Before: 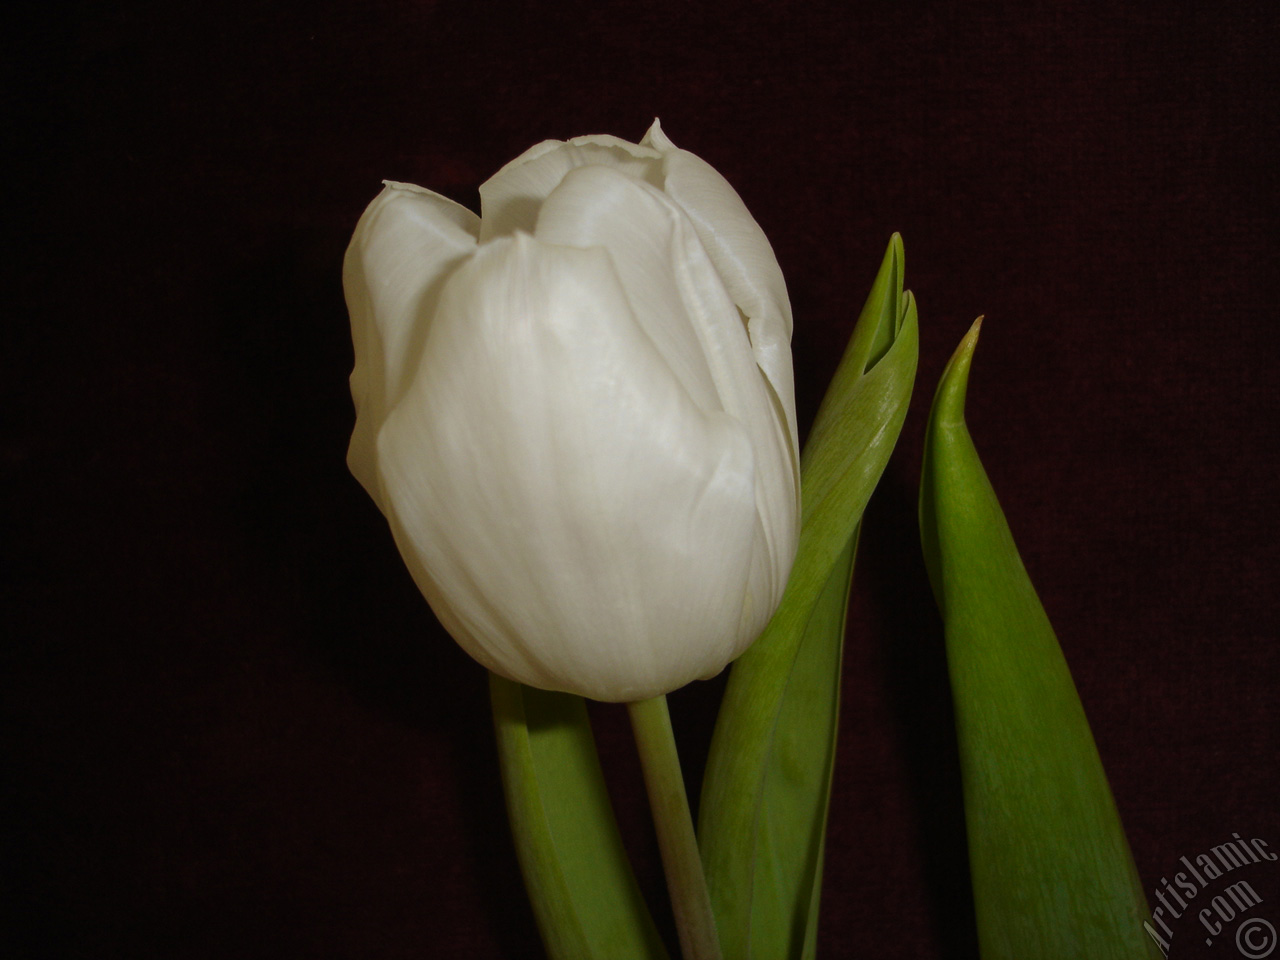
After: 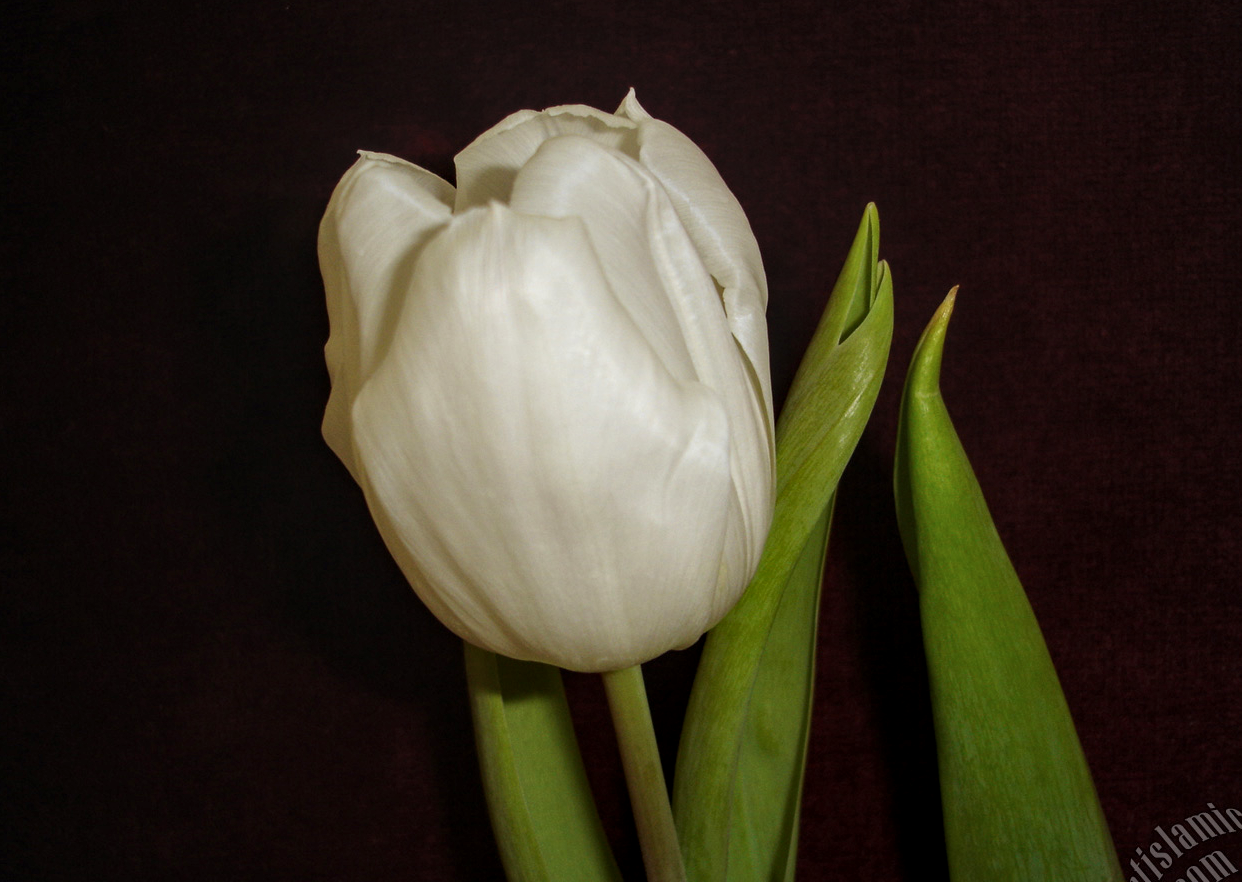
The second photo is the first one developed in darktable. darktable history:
base curve: curves: ch0 [(0, 0) (0.688, 0.865) (1, 1)], preserve colors none
exposure: compensate highlight preservation false
crop: left 1.986%, top 3.146%, right 0.927%, bottom 4.937%
local contrast: detail 130%
